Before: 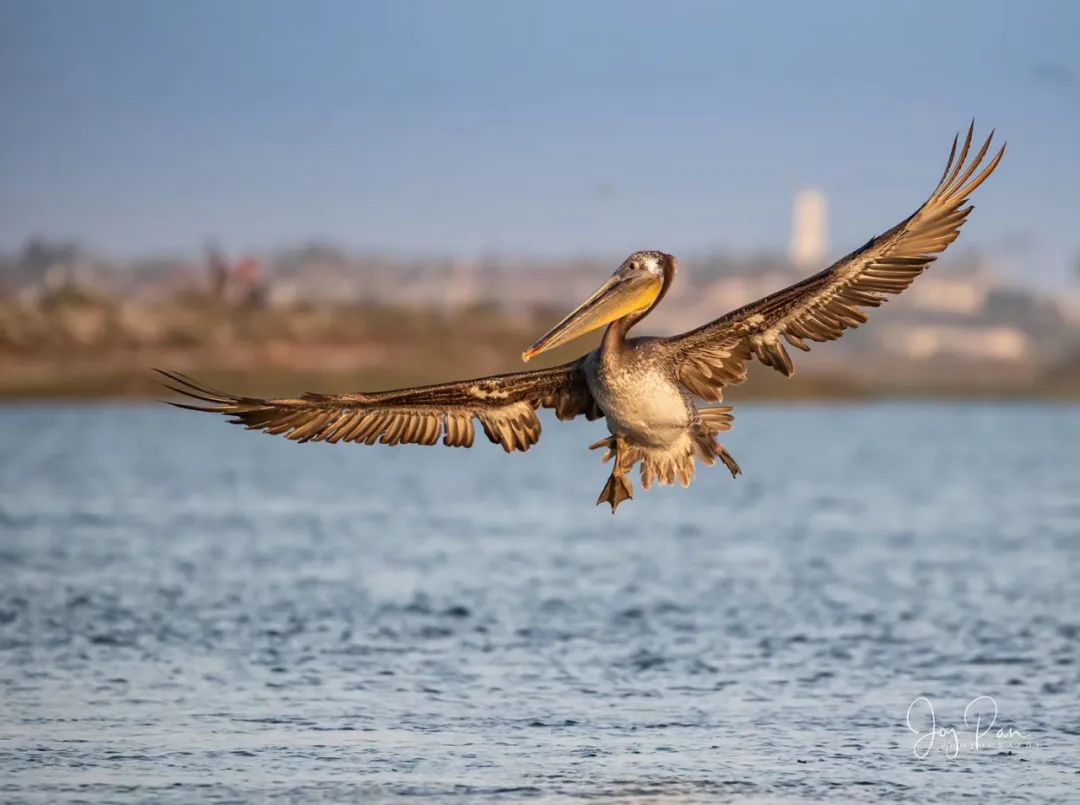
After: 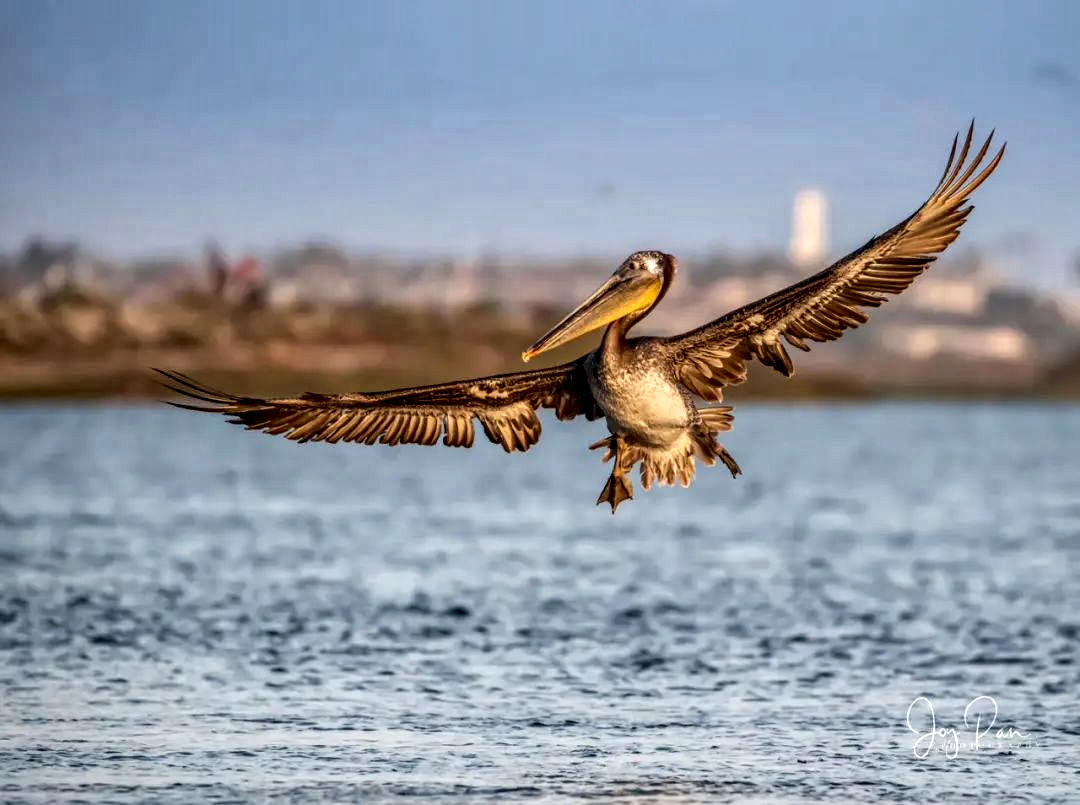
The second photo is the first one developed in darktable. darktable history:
levels: levels [0, 0.492, 0.984]
contrast brightness saturation: saturation 0.13
local contrast: highlights 12%, shadows 38%, detail 183%, midtone range 0.471
